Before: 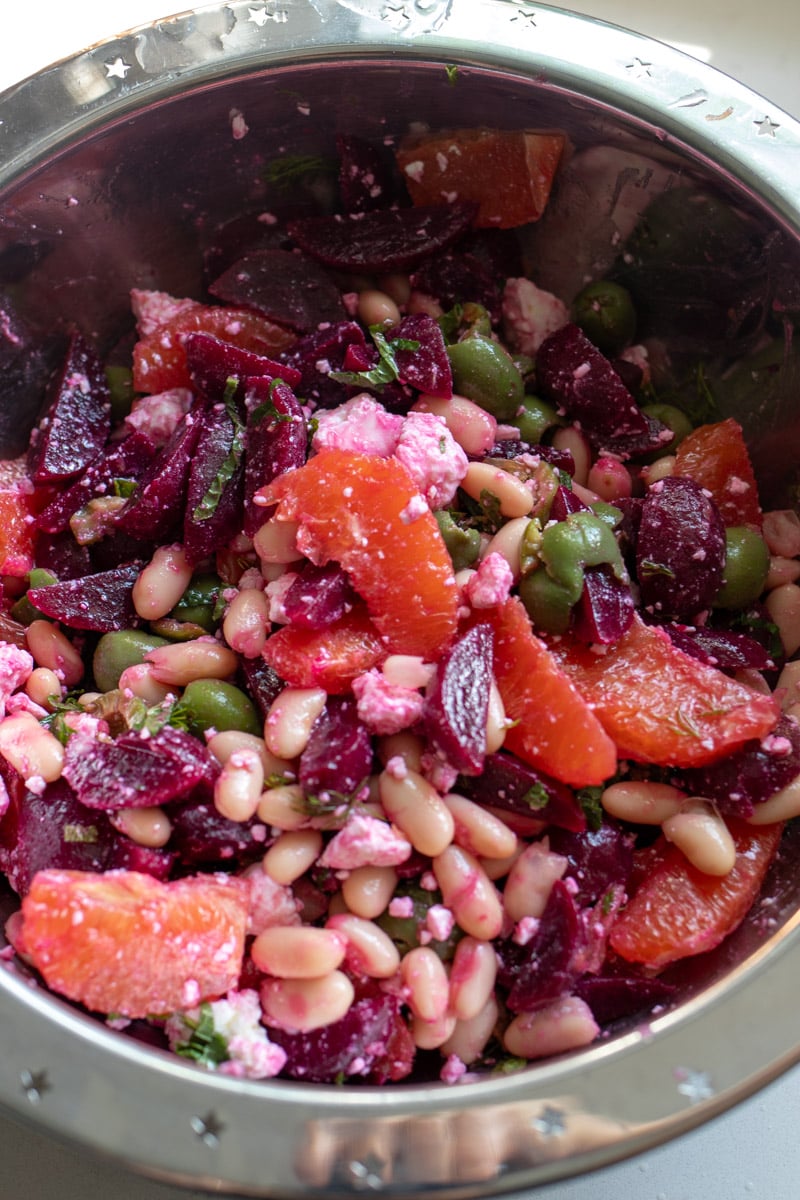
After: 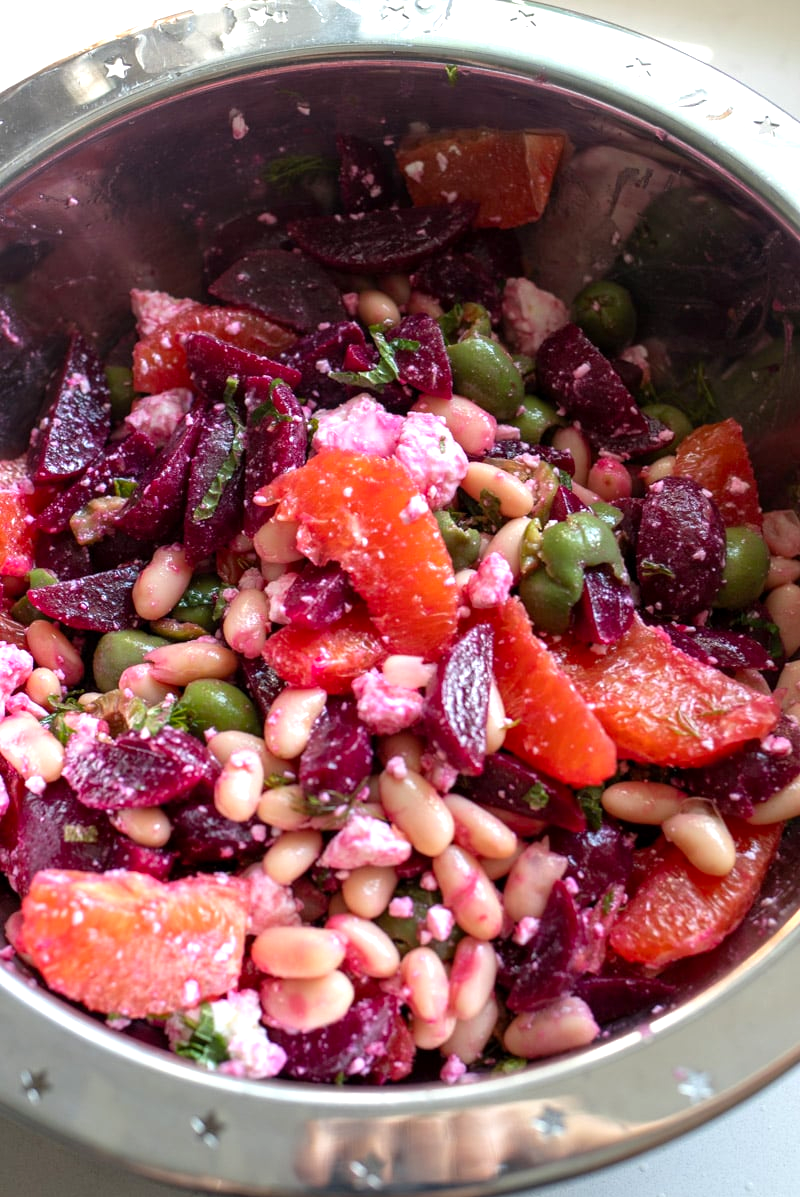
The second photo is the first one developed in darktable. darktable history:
crop: top 0.05%, bottom 0.098%
vibrance: vibrance 15%
exposure: black level correction 0.001, exposure 0.5 EV, compensate exposure bias true, compensate highlight preservation false
